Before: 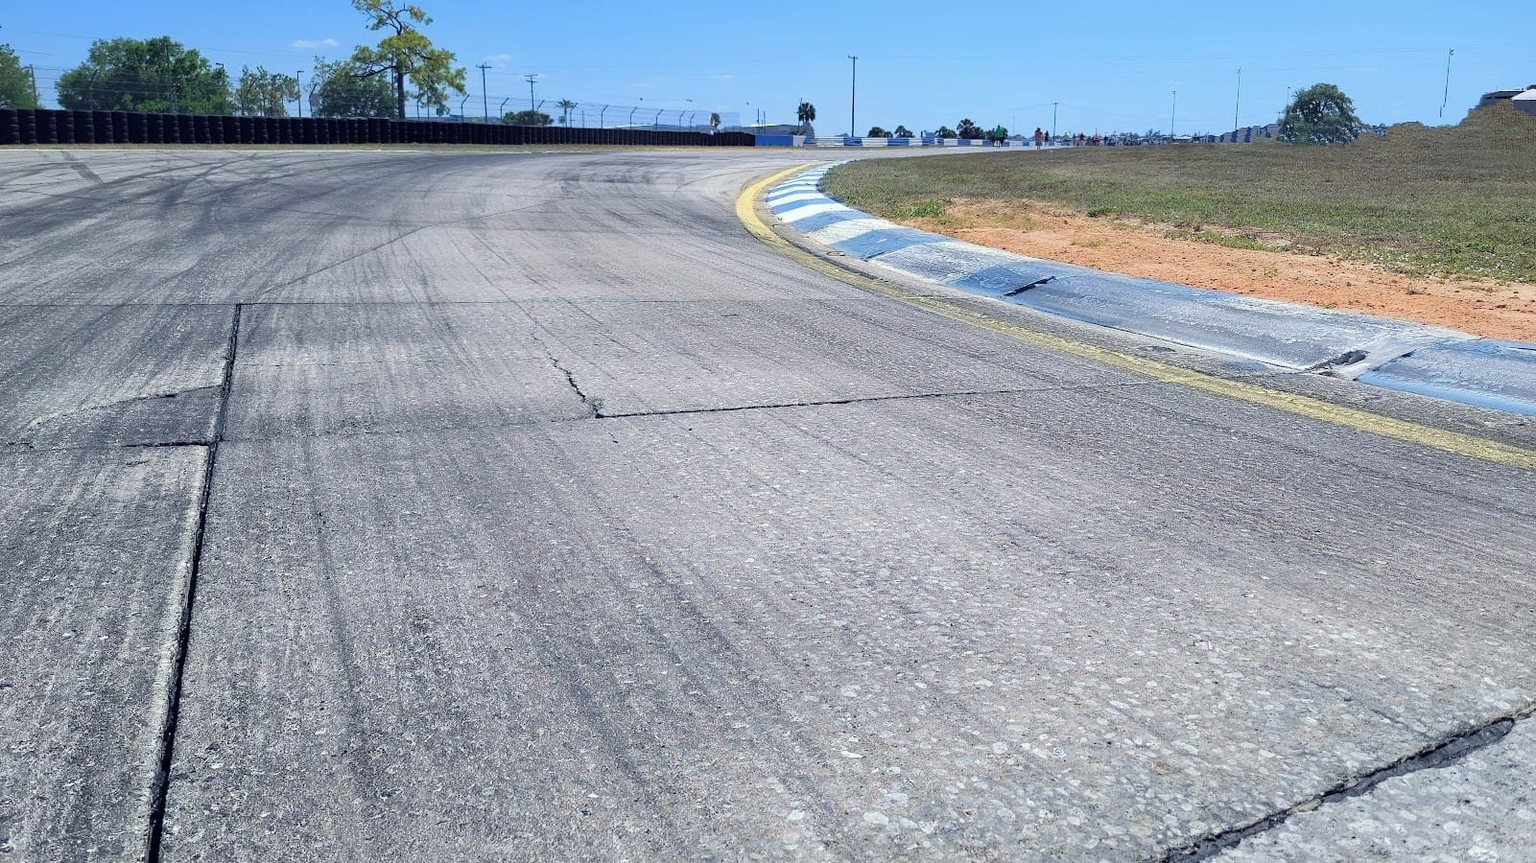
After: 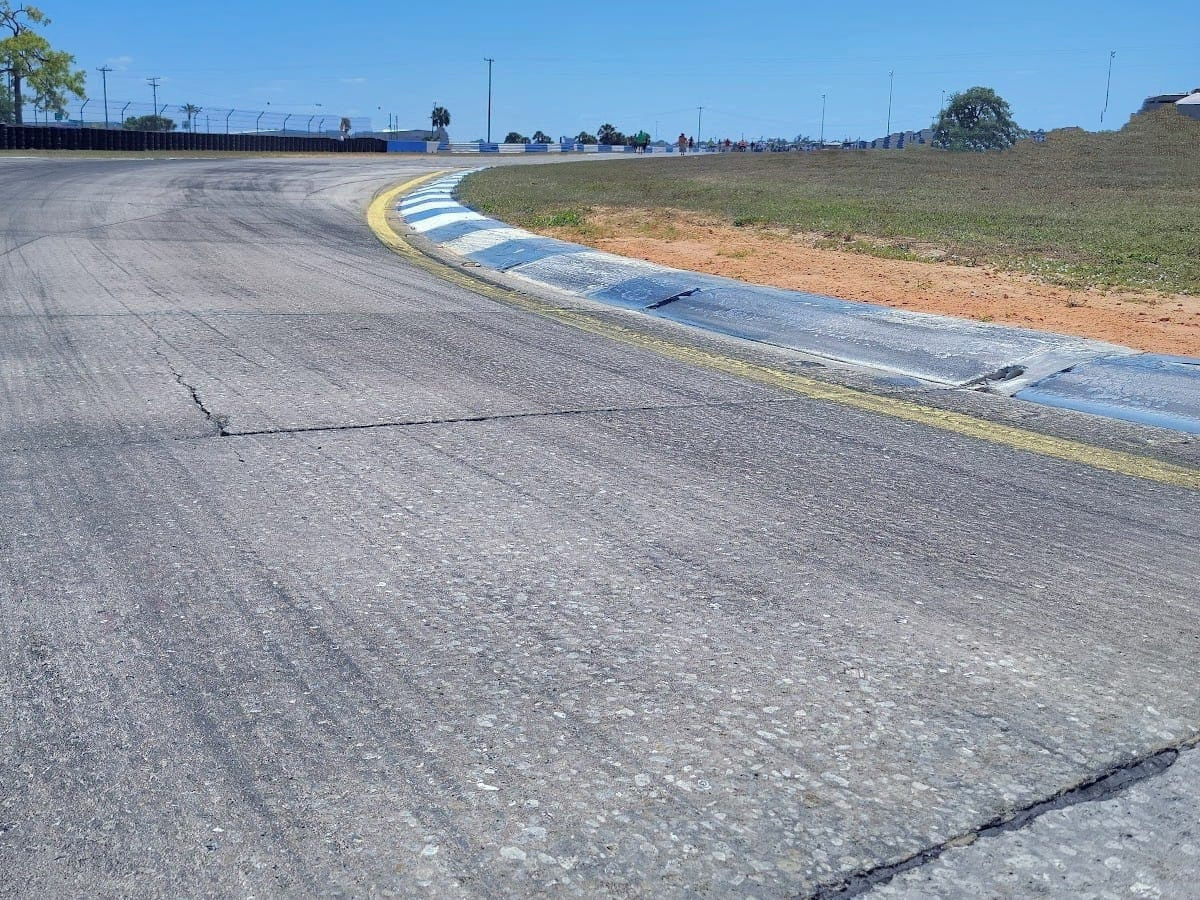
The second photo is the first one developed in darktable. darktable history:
crop and rotate: left 24.994%
tone equalizer: -7 EV 0.1 EV
shadows and highlights: shadows 39.83, highlights -59.96
